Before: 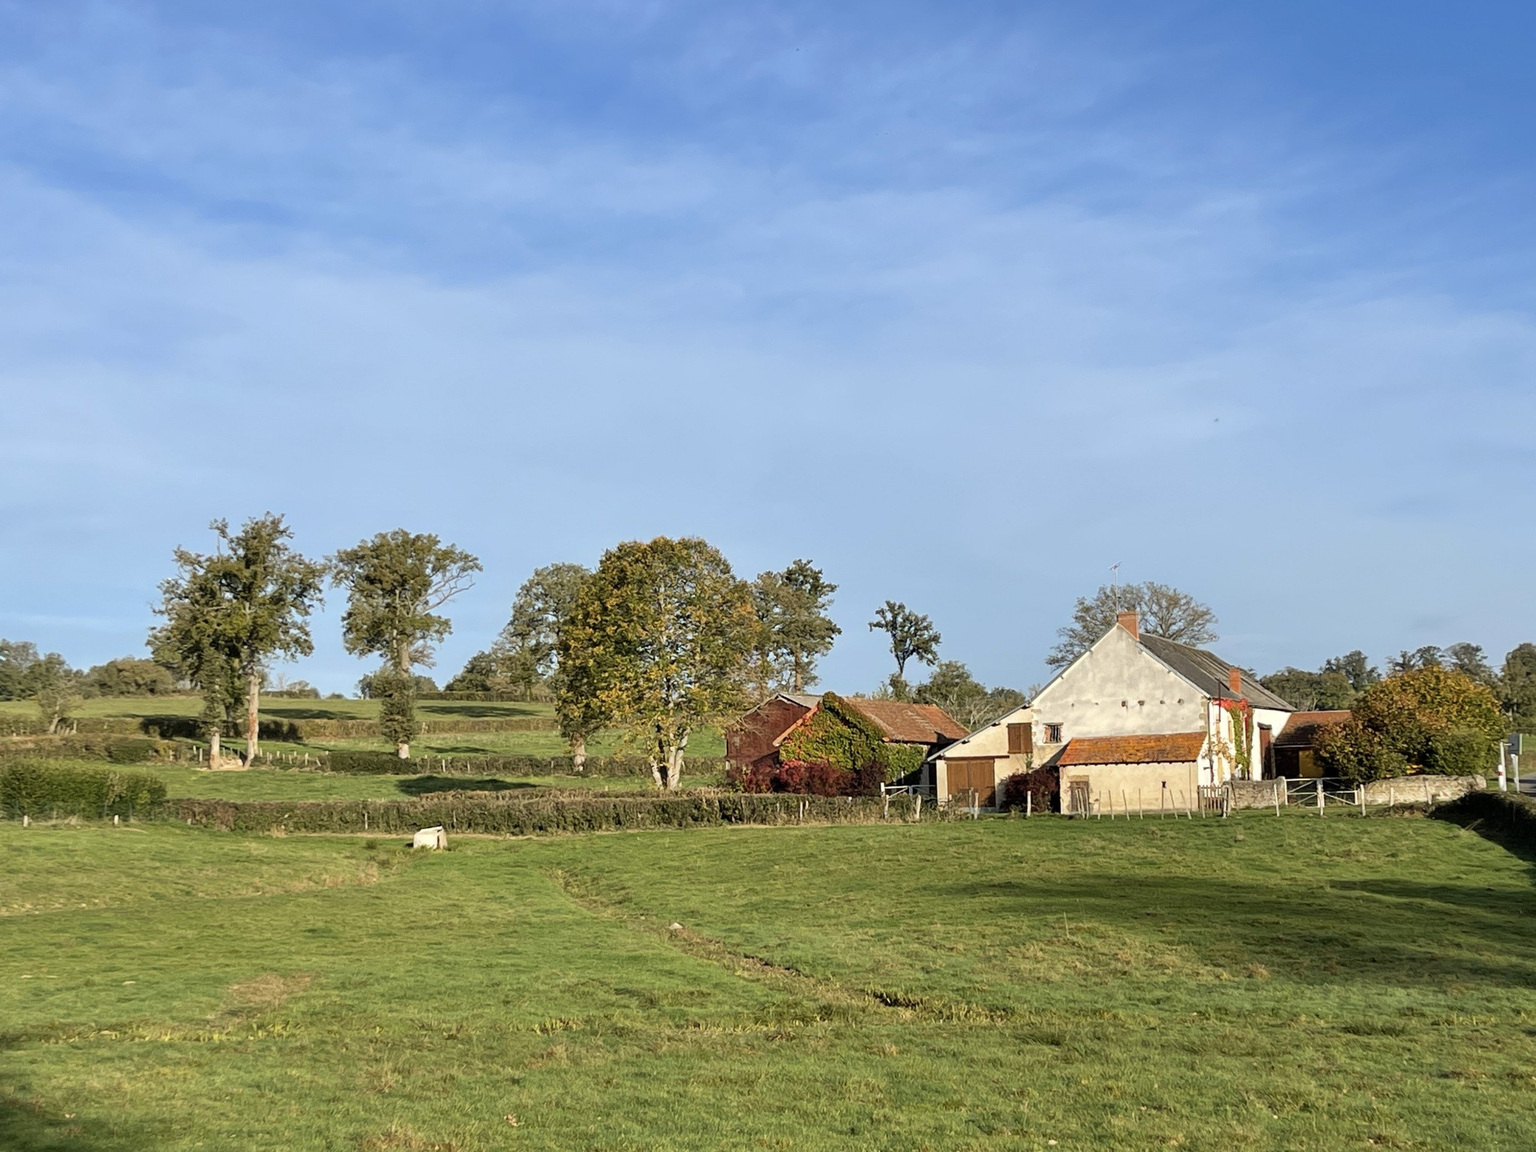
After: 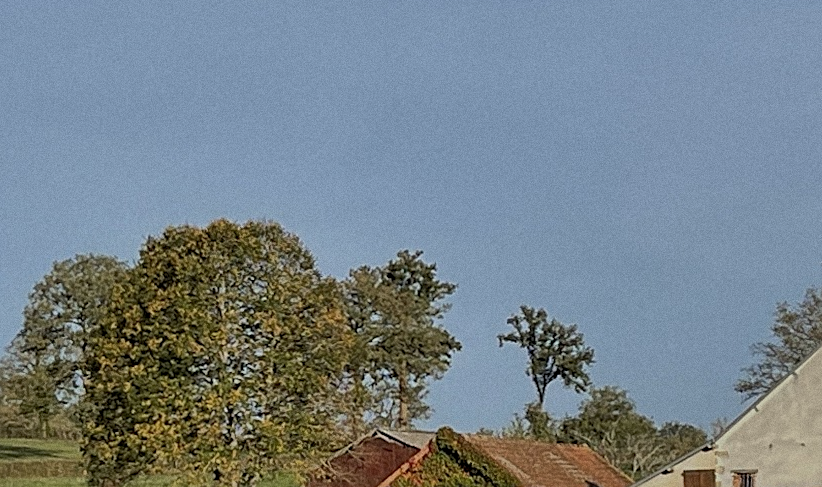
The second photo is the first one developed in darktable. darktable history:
sharpen: on, module defaults
exposure: black level correction 0, exposure -0.721 EV, compensate highlight preservation false
grain: coarseness 0.09 ISO
crop: left 31.751%, top 32.172%, right 27.8%, bottom 35.83%
shadows and highlights: shadows 40, highlights -60
local contrast: highlights 100%, shadows 100%, detail 120%, midtone range 0.2
rotate and perspective: rotation 0.192°, lens shift (horizontal) -0.015, crop left 0.005, crop right 0.996, crop top 0.006, crop bottom 0.99
